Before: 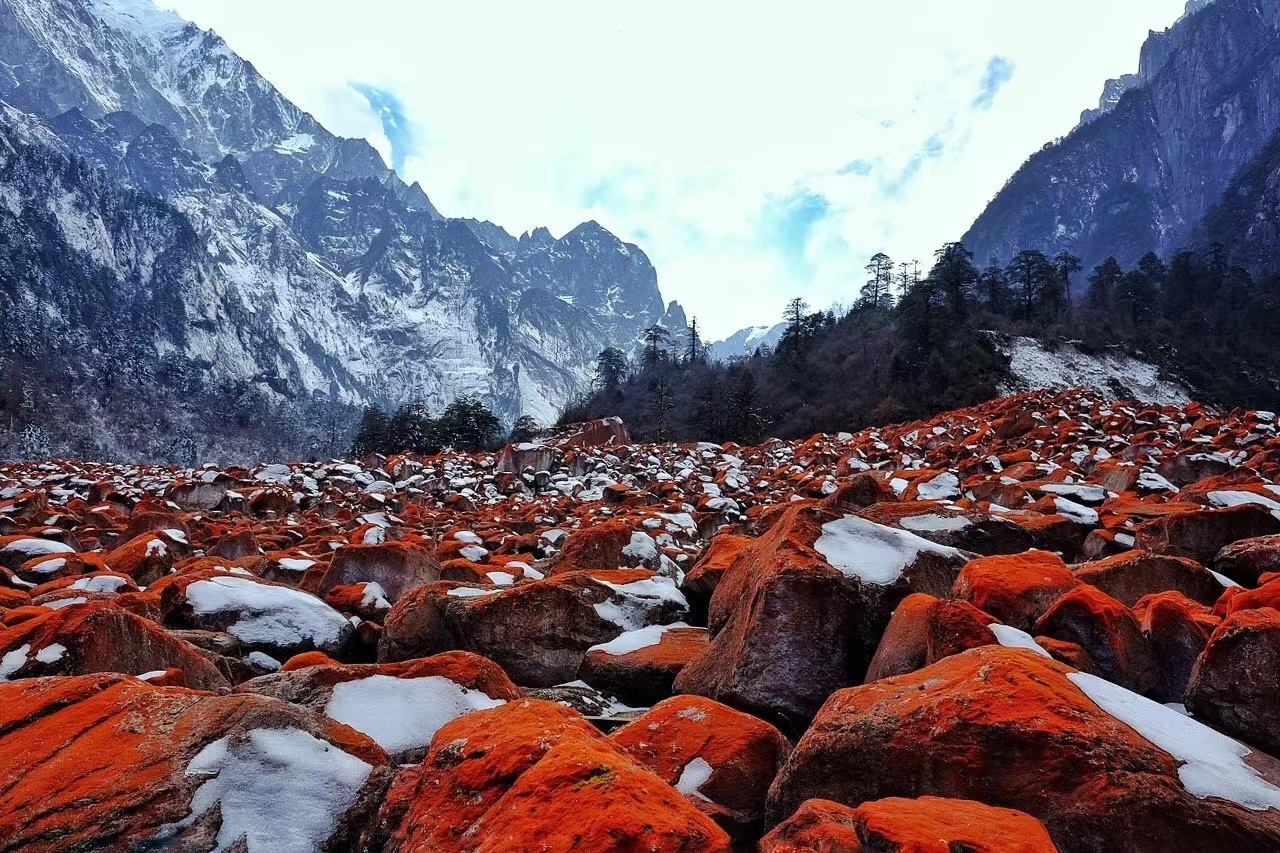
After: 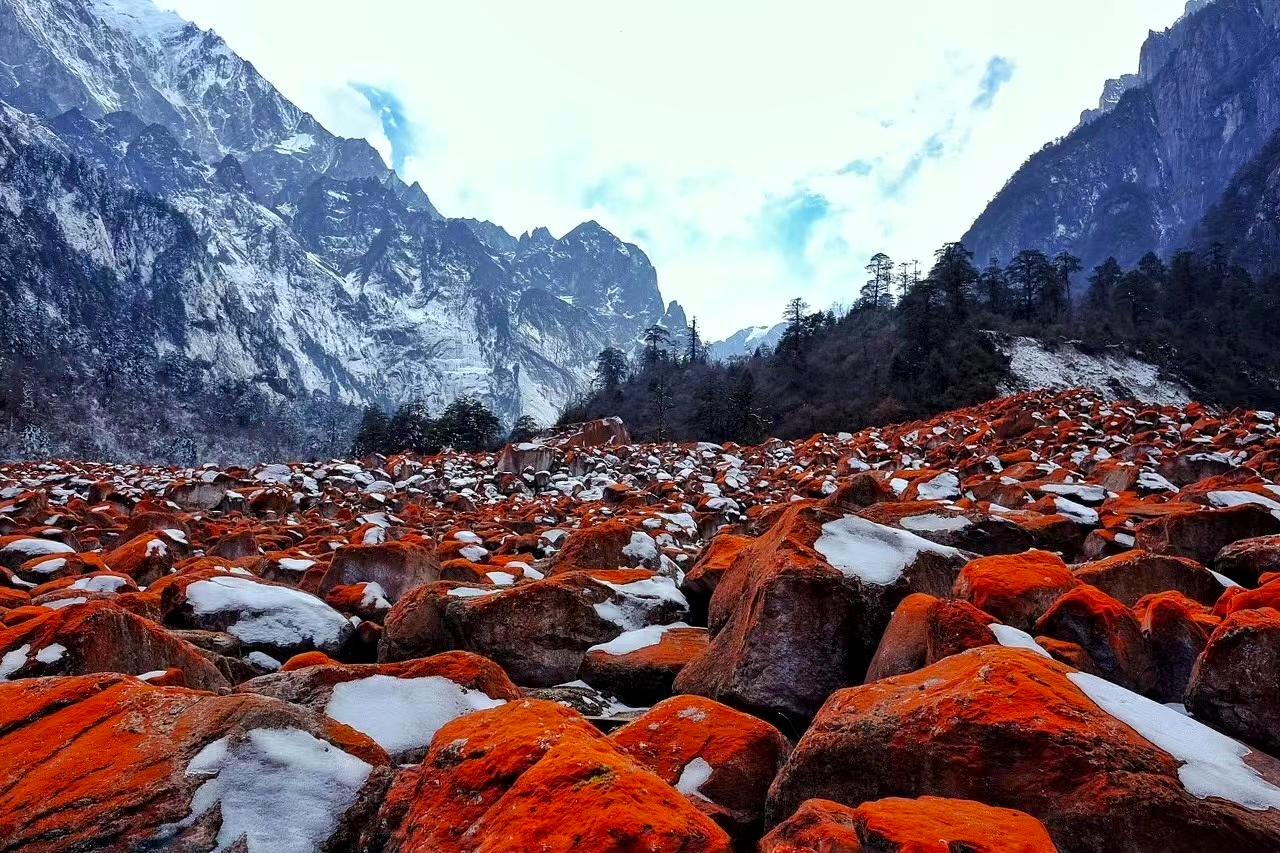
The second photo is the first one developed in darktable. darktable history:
color balance: output saturation 110%
local contrast: highlights 100%, shadows 100%, detail 120%, midtone range 0.2
